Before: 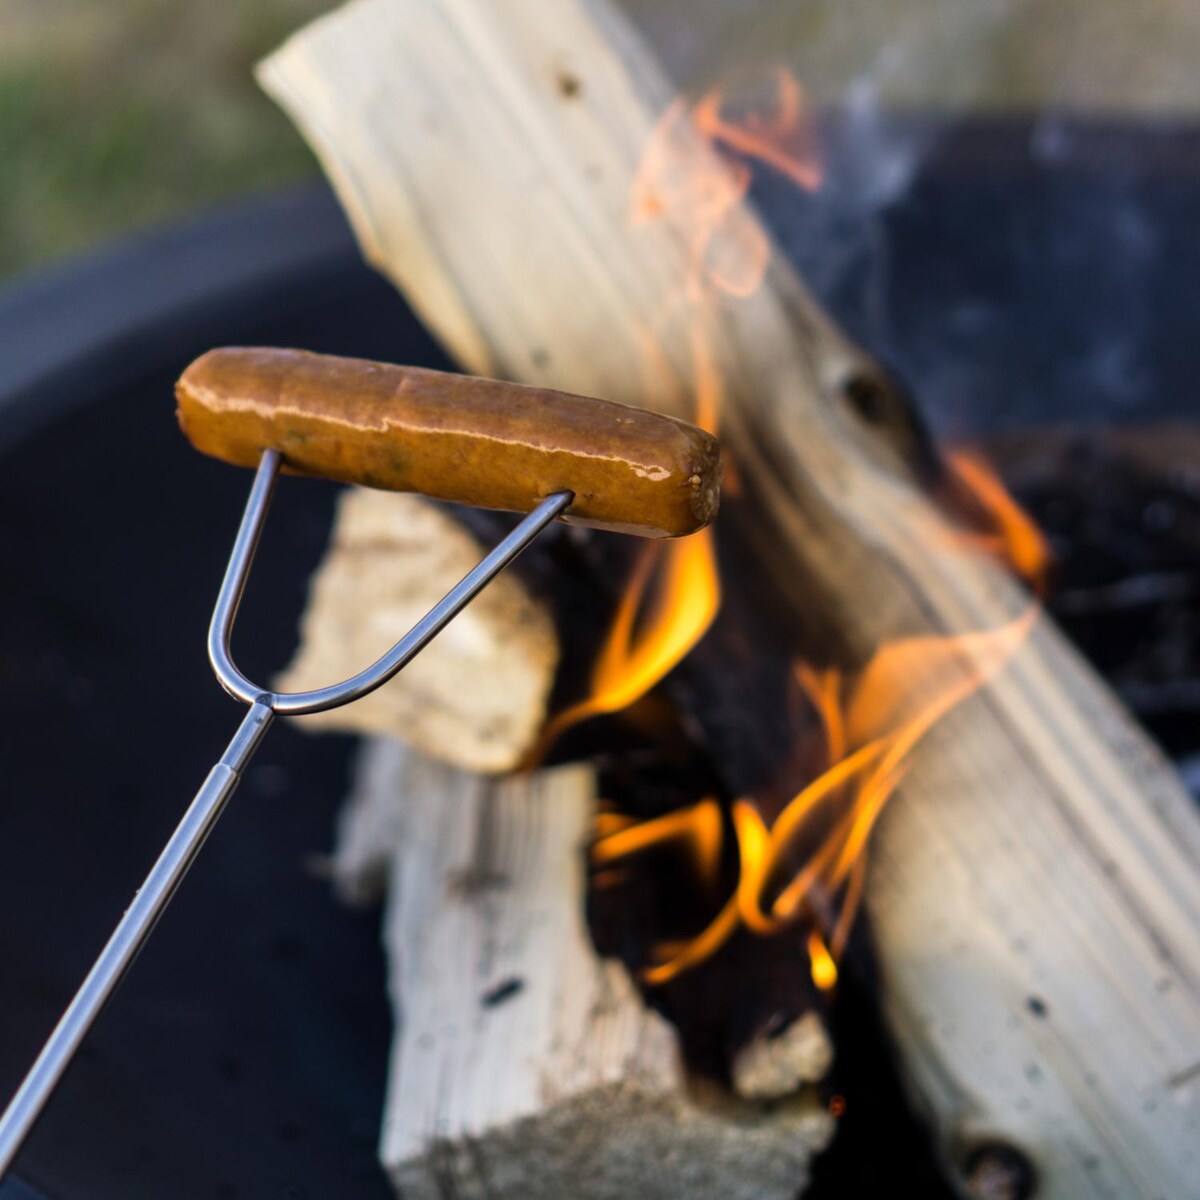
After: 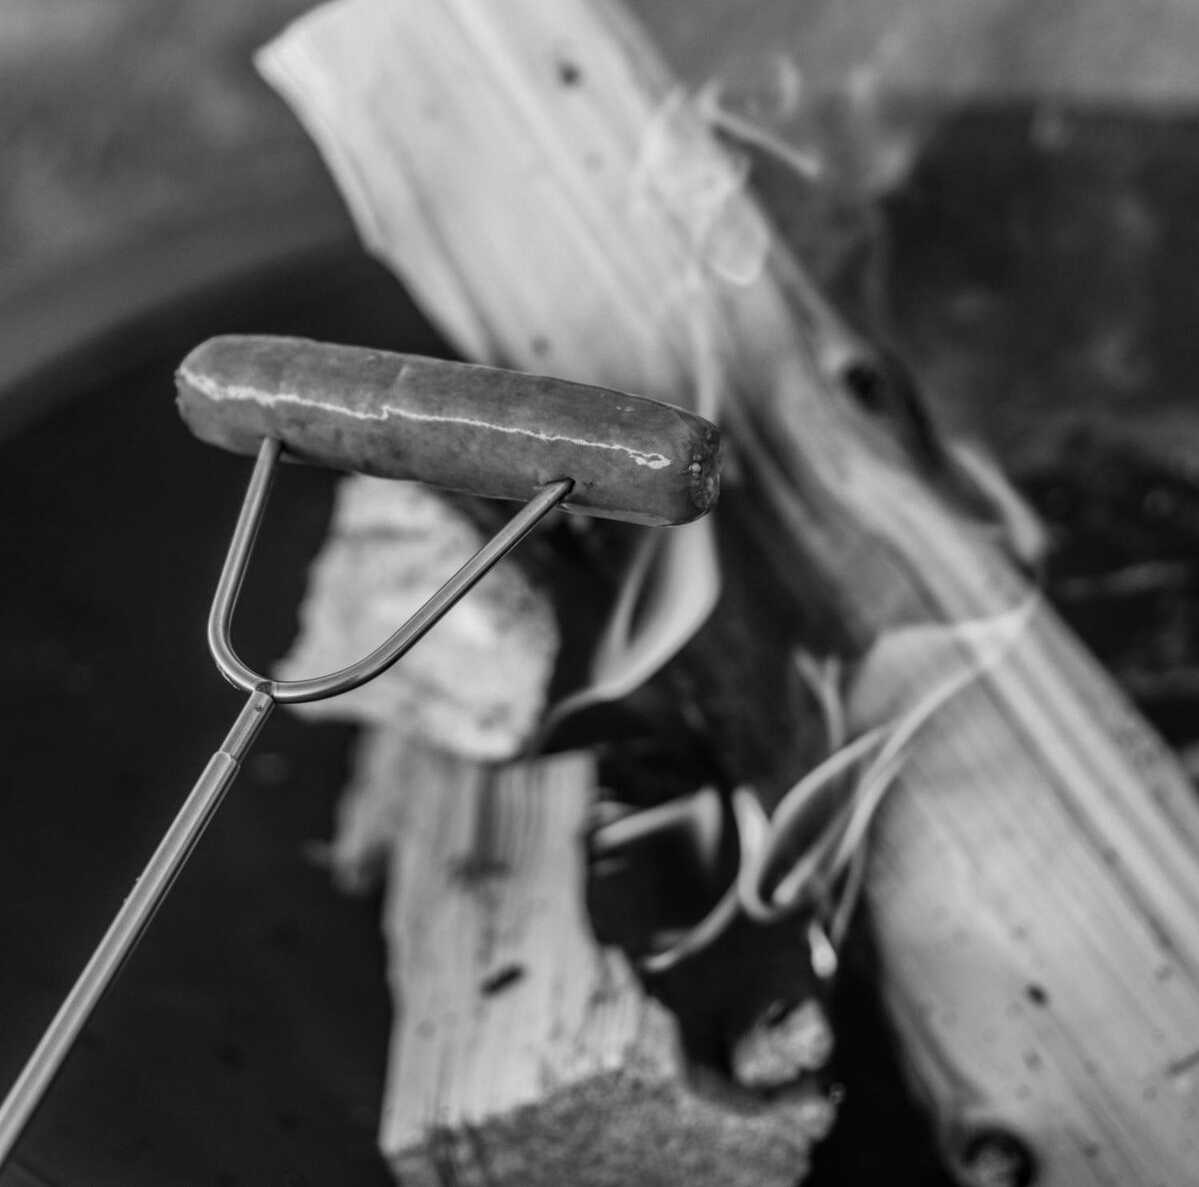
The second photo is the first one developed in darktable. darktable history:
crop: top 1.049%, right 0.001%
local contrast: highlights 0%, shadows 0%, detail 133%
monochrome: a 32, b 64, size 2.3
